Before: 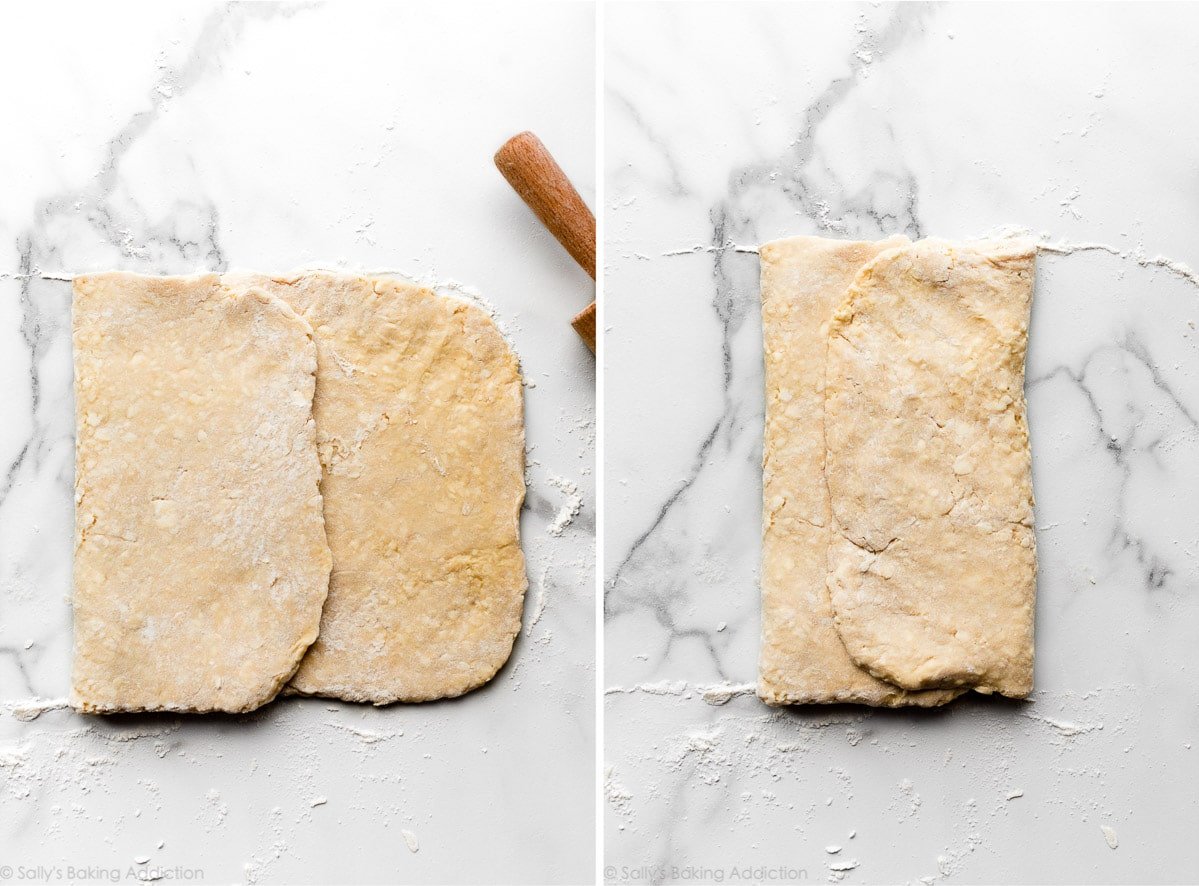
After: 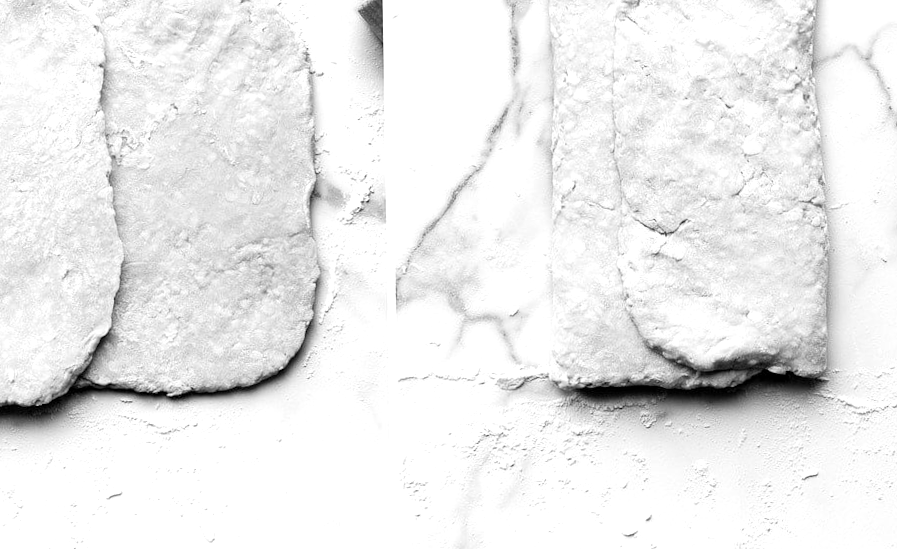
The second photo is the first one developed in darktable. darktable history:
rotate and perspective: rotation -1°, crop left 0.011, crop right 0.989, crop top 0.025, crop bottom 0.975
monochrome: a 1.94, b -0.638
crop and rotate: left 17.299%, top 35.115%, right 7.015%, bottom 1.024%
exposure: black level correction 0.001, exposure 0.5 EV, compensate exposure bias true, compensate highlight preservation false
